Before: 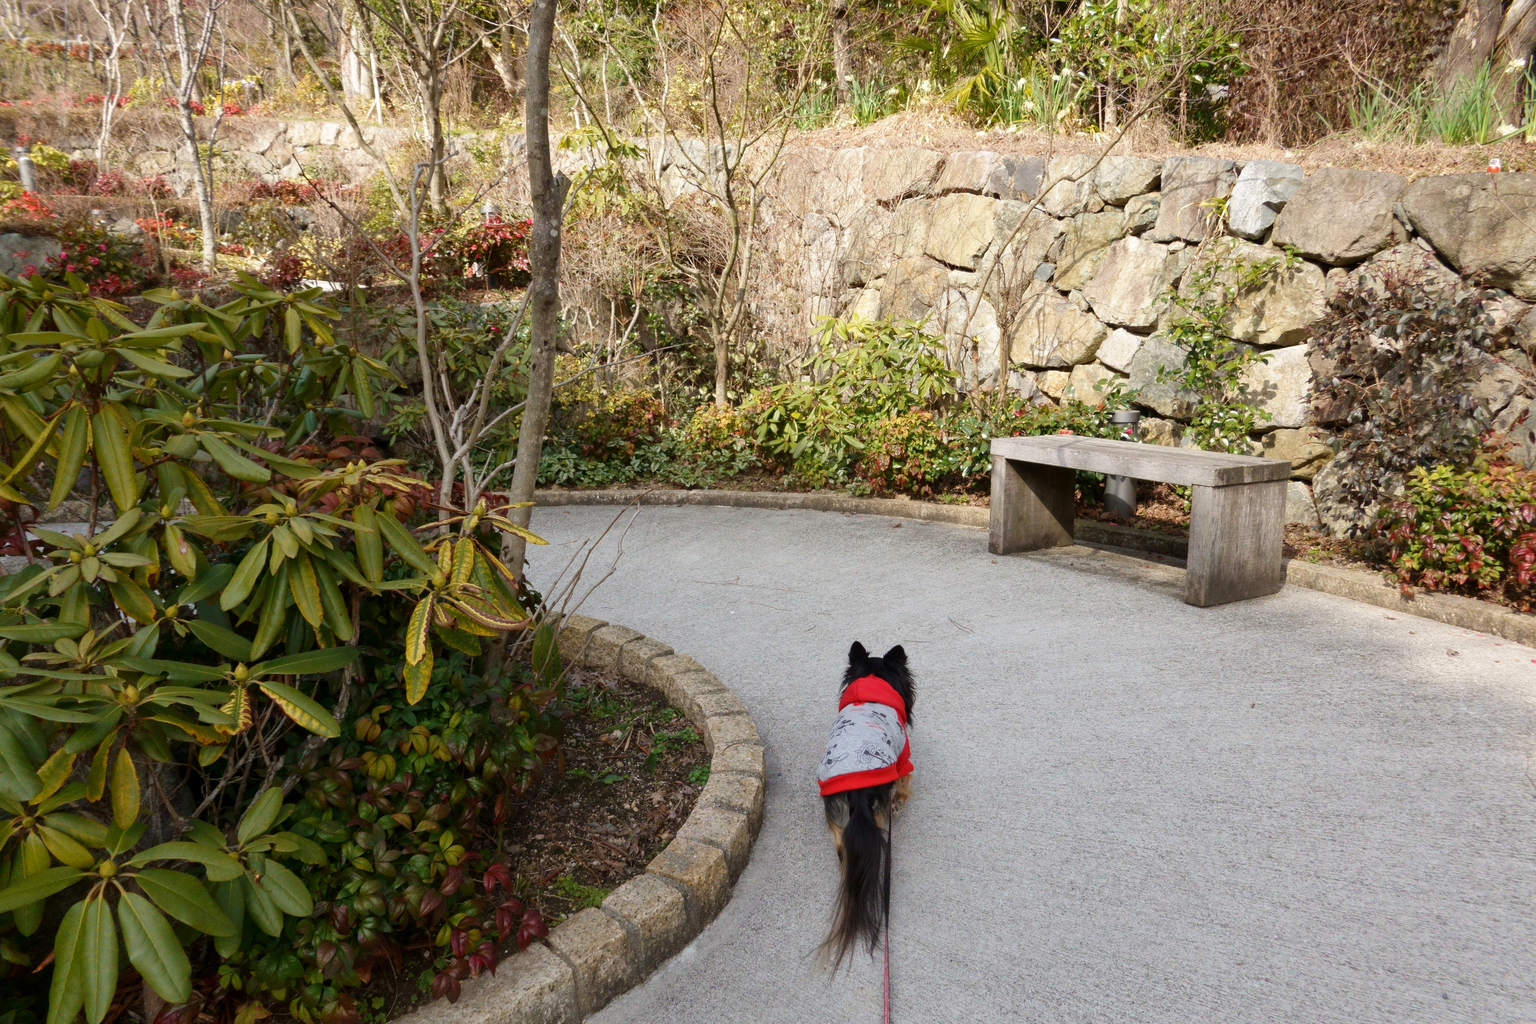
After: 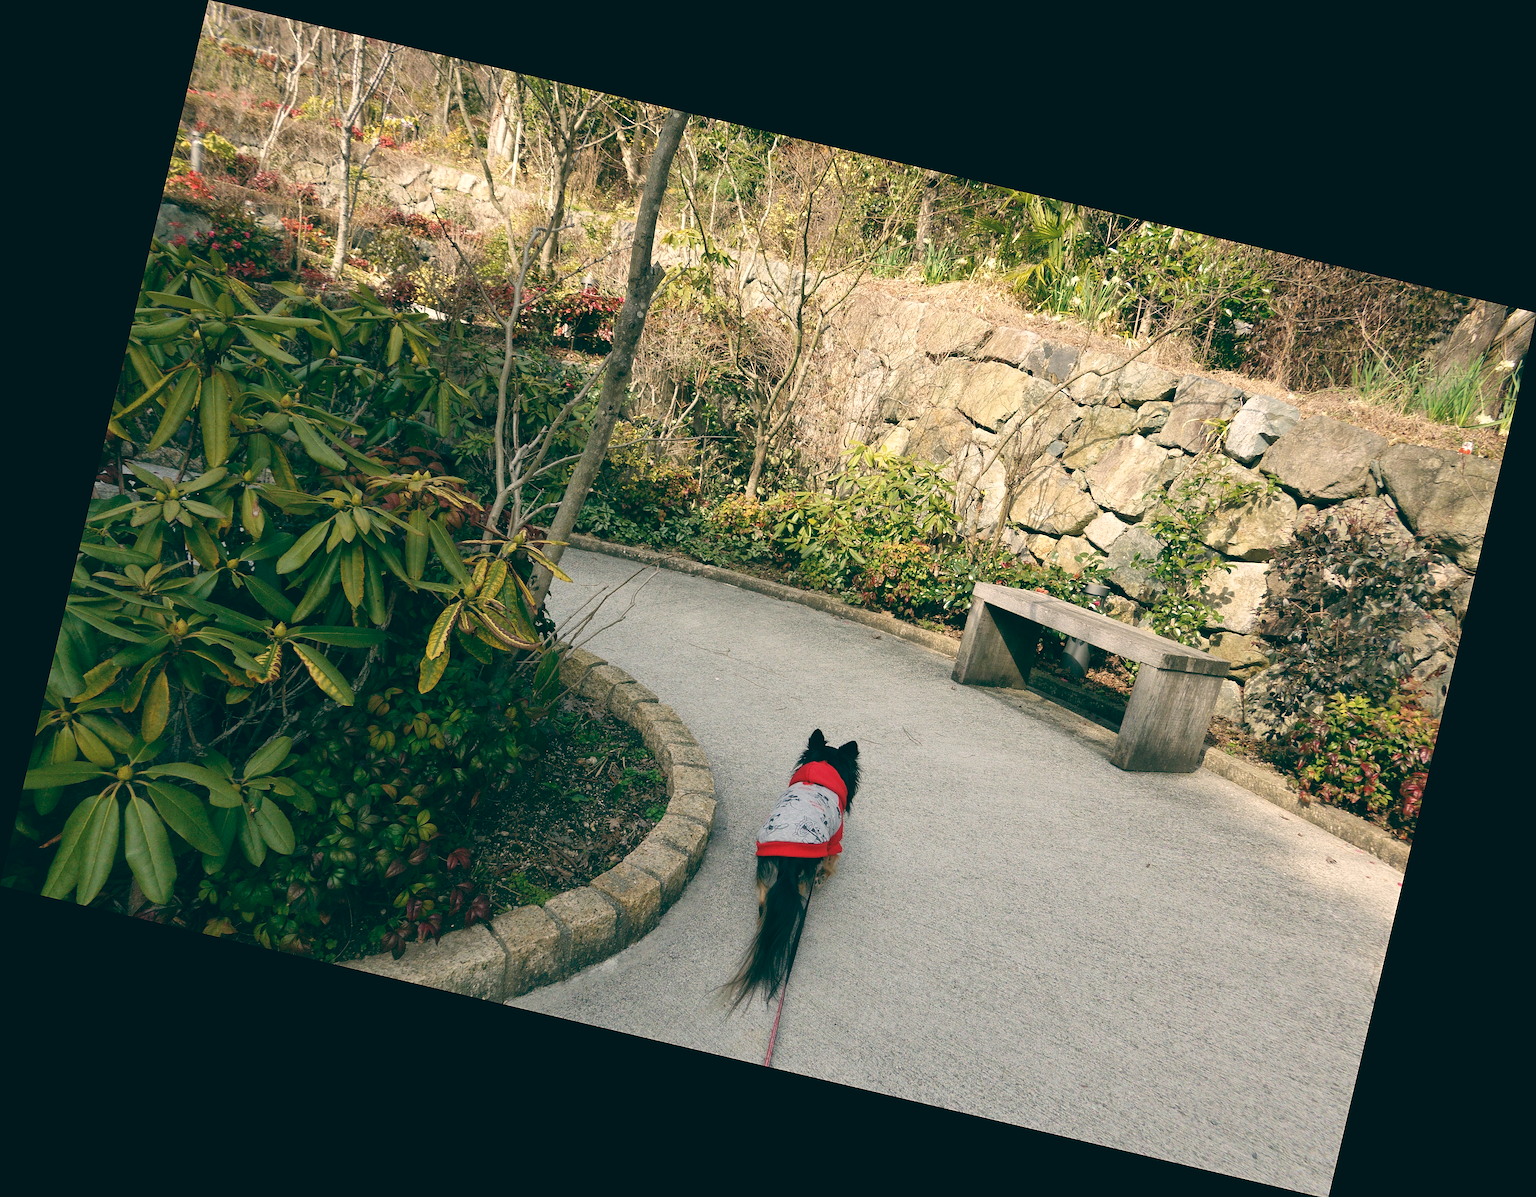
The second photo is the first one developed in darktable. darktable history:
sharpen: on, module defaults
color balance: lift [1.005, 0.99, 1.007, 1.01], gamma [1, 0.979, 1.011, 1.021], gain [0.923, 1.098, 1.025, 0.902], input saturation 90.45%, contrast 7.73%, output saturation 105.91%
rotate and perspective: rotation 13.27°, automatic cropping off
